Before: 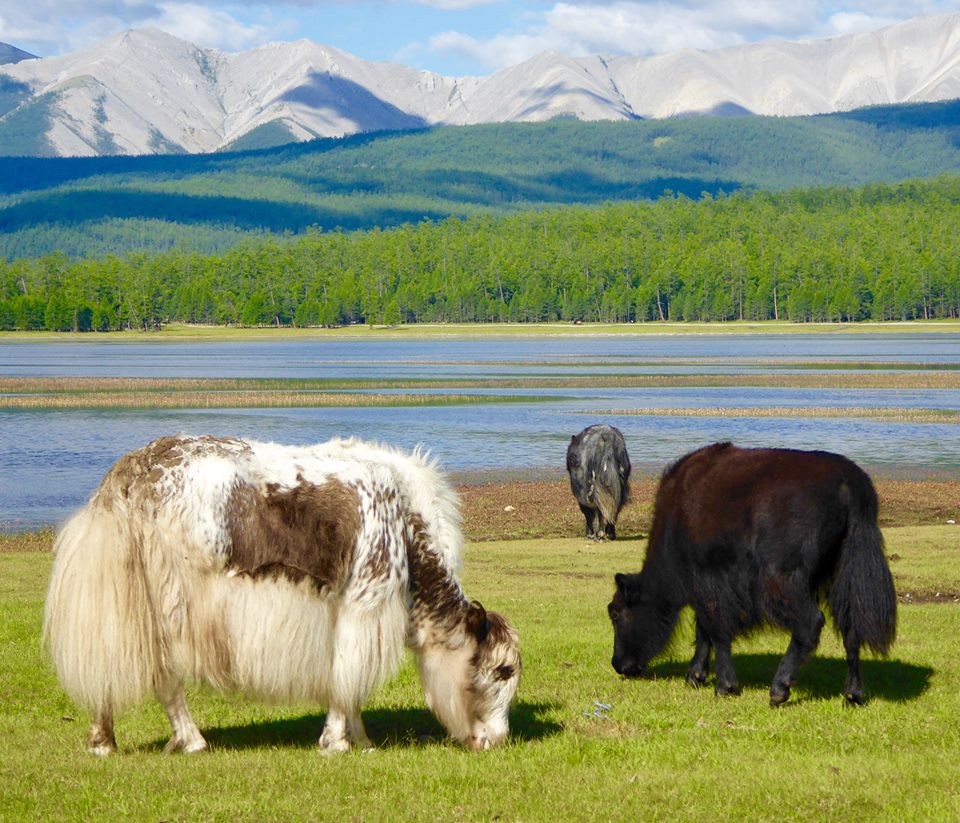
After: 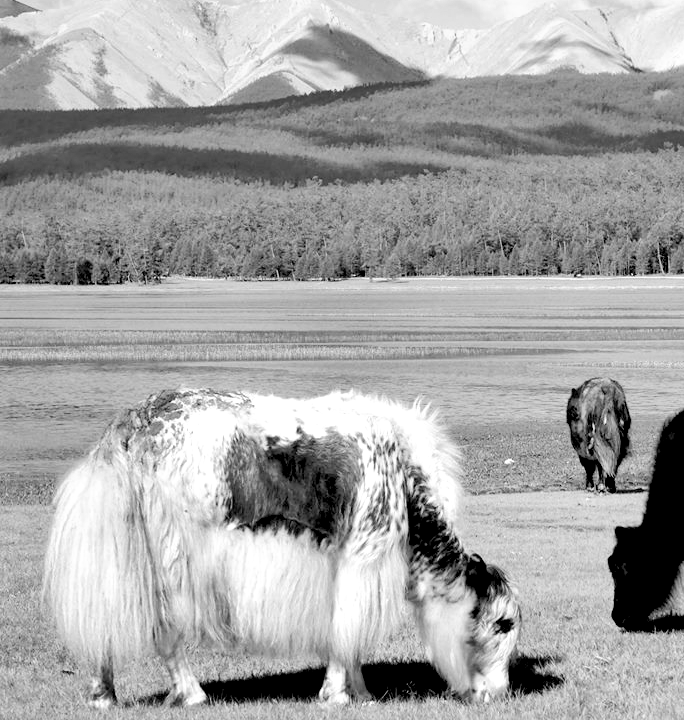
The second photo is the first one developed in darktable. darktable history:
crop: top 5.803%, right 27.864%, bottom 5.804%
monochrome: a 32, b 64, size 2.3
rgb levels: levels [[0.029, 0.461, 0.922], [0, 0.5, 1], [0, 0.5, 1]]
shadows and highlights: soften with gaussian
levels: levels [0, 0.476, 0.951]
contrast brightness saturation: contrast 0.04, saturation 0.07
tone curve: curves: ch0 [(0, 0) (0.003, 0.005) (0.011, 0.011) (0.025, 0.022) (0.044, 0.038) (0.069, 0.062) (0.1, 0.091) (0.136, 0.128) (0.177, 0.183) (0.224, 0.246) (0.277, 0.325) (0.335, 0.403) (0.399, 0.473) (0.468, 0.557) (0.543, 0.638) (0.623, 0.709) (0.709, 0.782) (0.801, 0.847) (0.898, 0.923) (1, 1)], preserve colors none
